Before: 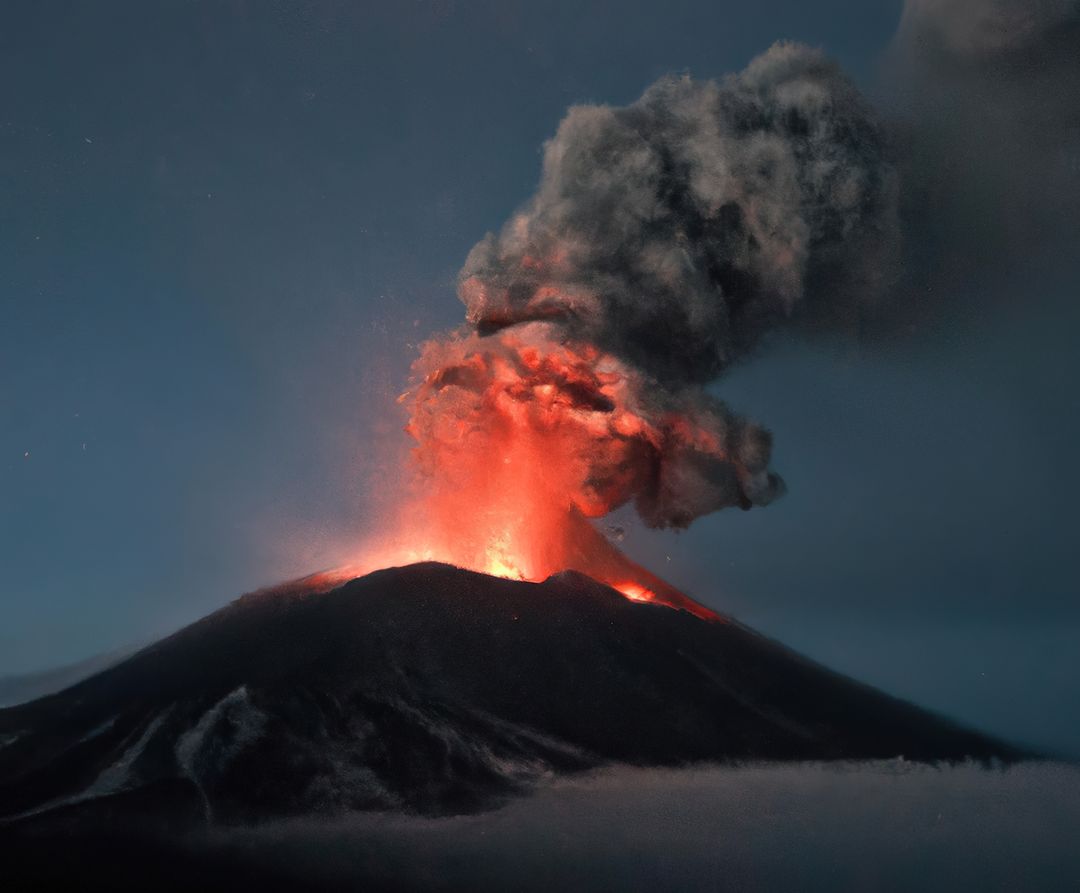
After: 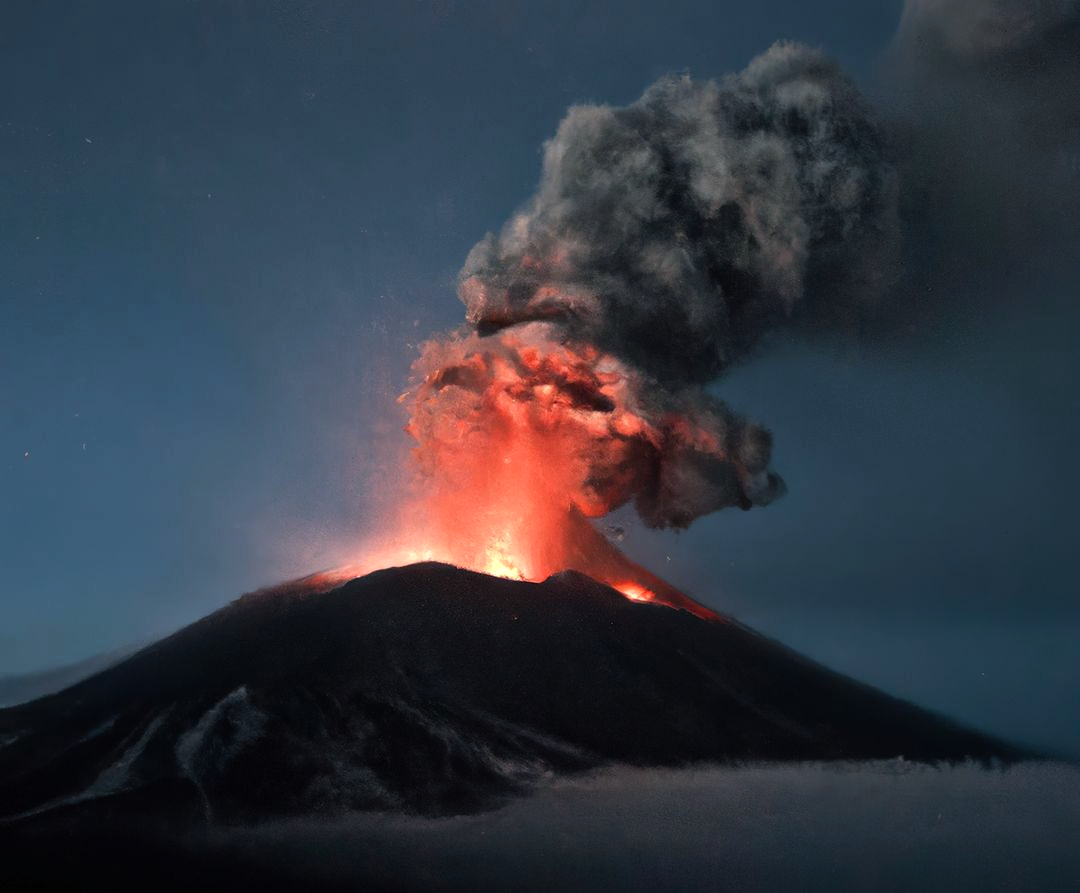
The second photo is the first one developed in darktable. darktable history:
white balance: red 0.925, blue 1.046
tone equalizer: -8 EV -0.417 EV, -7 EV -0.389 EV, -6 EV -0.333 EV, -5 EV -0.222 EV, -3 EV 0.222 EV, -2 EV 0.333 EV, -1 EV 0.389 EV, +0 EV 0.417 EV, edges refinement/feathering 500, mask exposure compensation -1.25 EV, preserve details no
